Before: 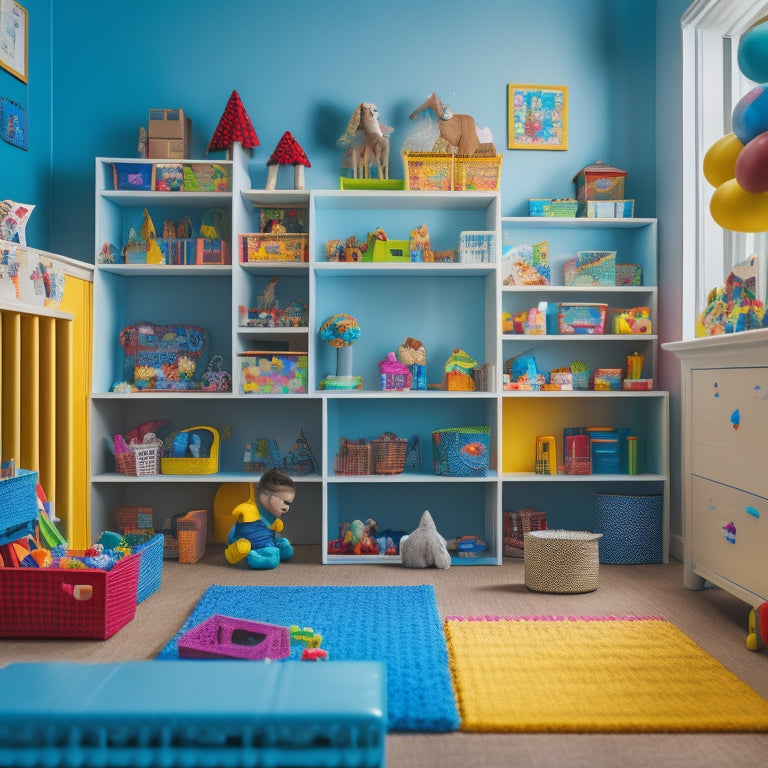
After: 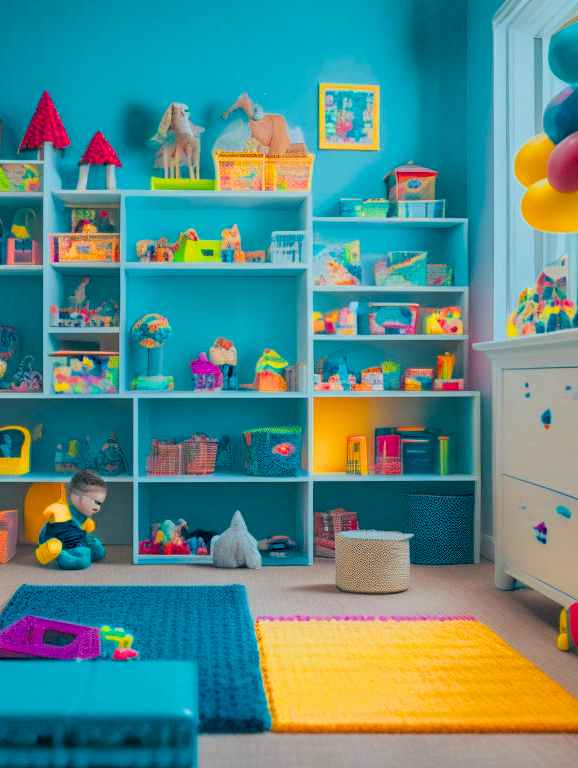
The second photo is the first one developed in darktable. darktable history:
crop and rotate: left 24.696%
color calibration: output R [1.422, -0.35, -0.252, 0], output G [-0.238, 1.259, -0.084, 0], output B [-0.081, -0.196, 1.58, 0], output brightness [0.49, 0.671, -0.57, 0], illuminant same as pipeline (D50), adaptation XYZ, x 0.346, y 0.358, temperature 5018.49 K
filmic rgb: black relative exposure -6.6 EV, white relative exposure 4.74 EV, hardness 3.13, contrast 0.797
